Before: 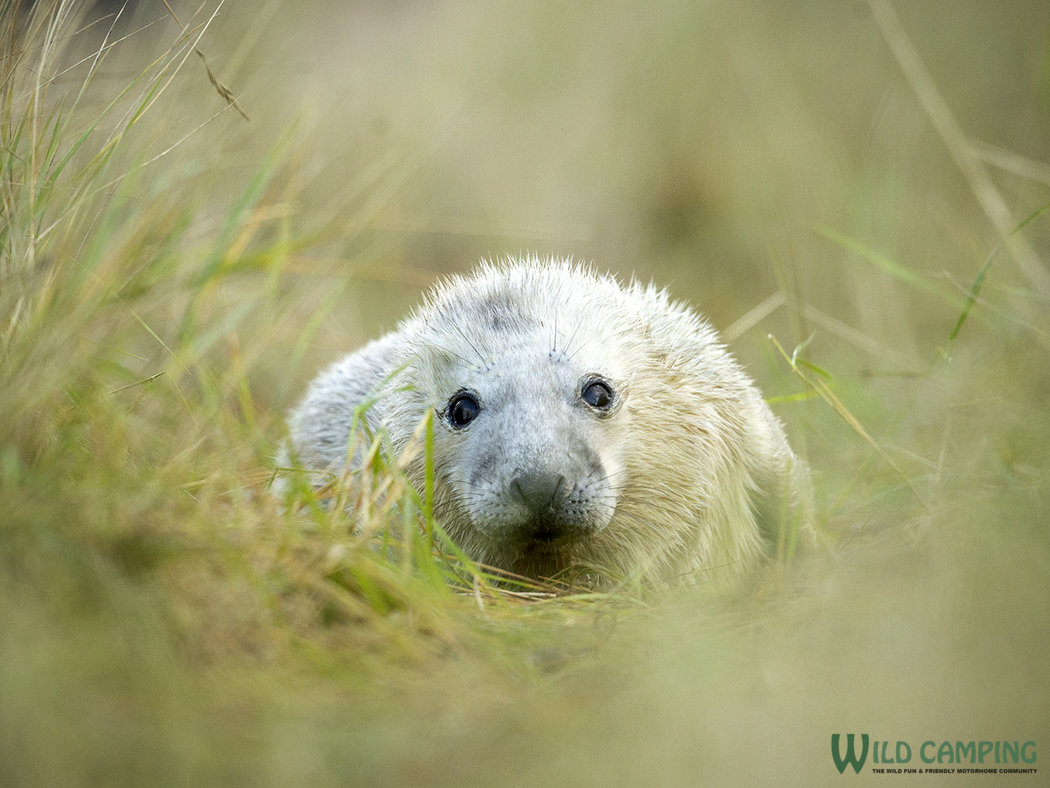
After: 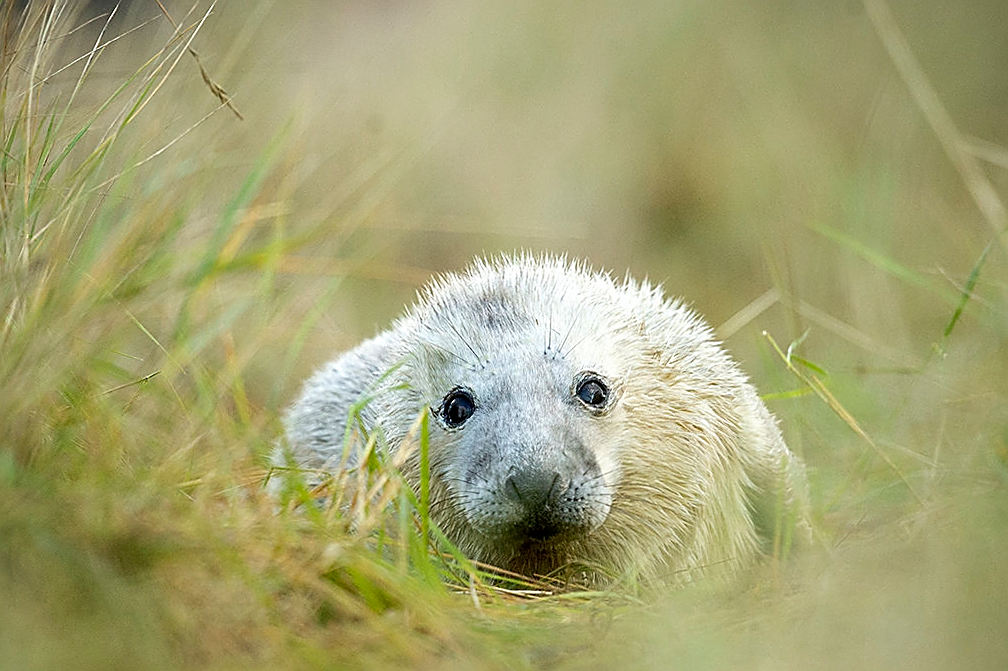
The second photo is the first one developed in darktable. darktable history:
crop and rotate: angle 0.261°, left 0.201%, right 3.135%, bottom 14.207%
sharpen: radius 1.635, amount 1.278
